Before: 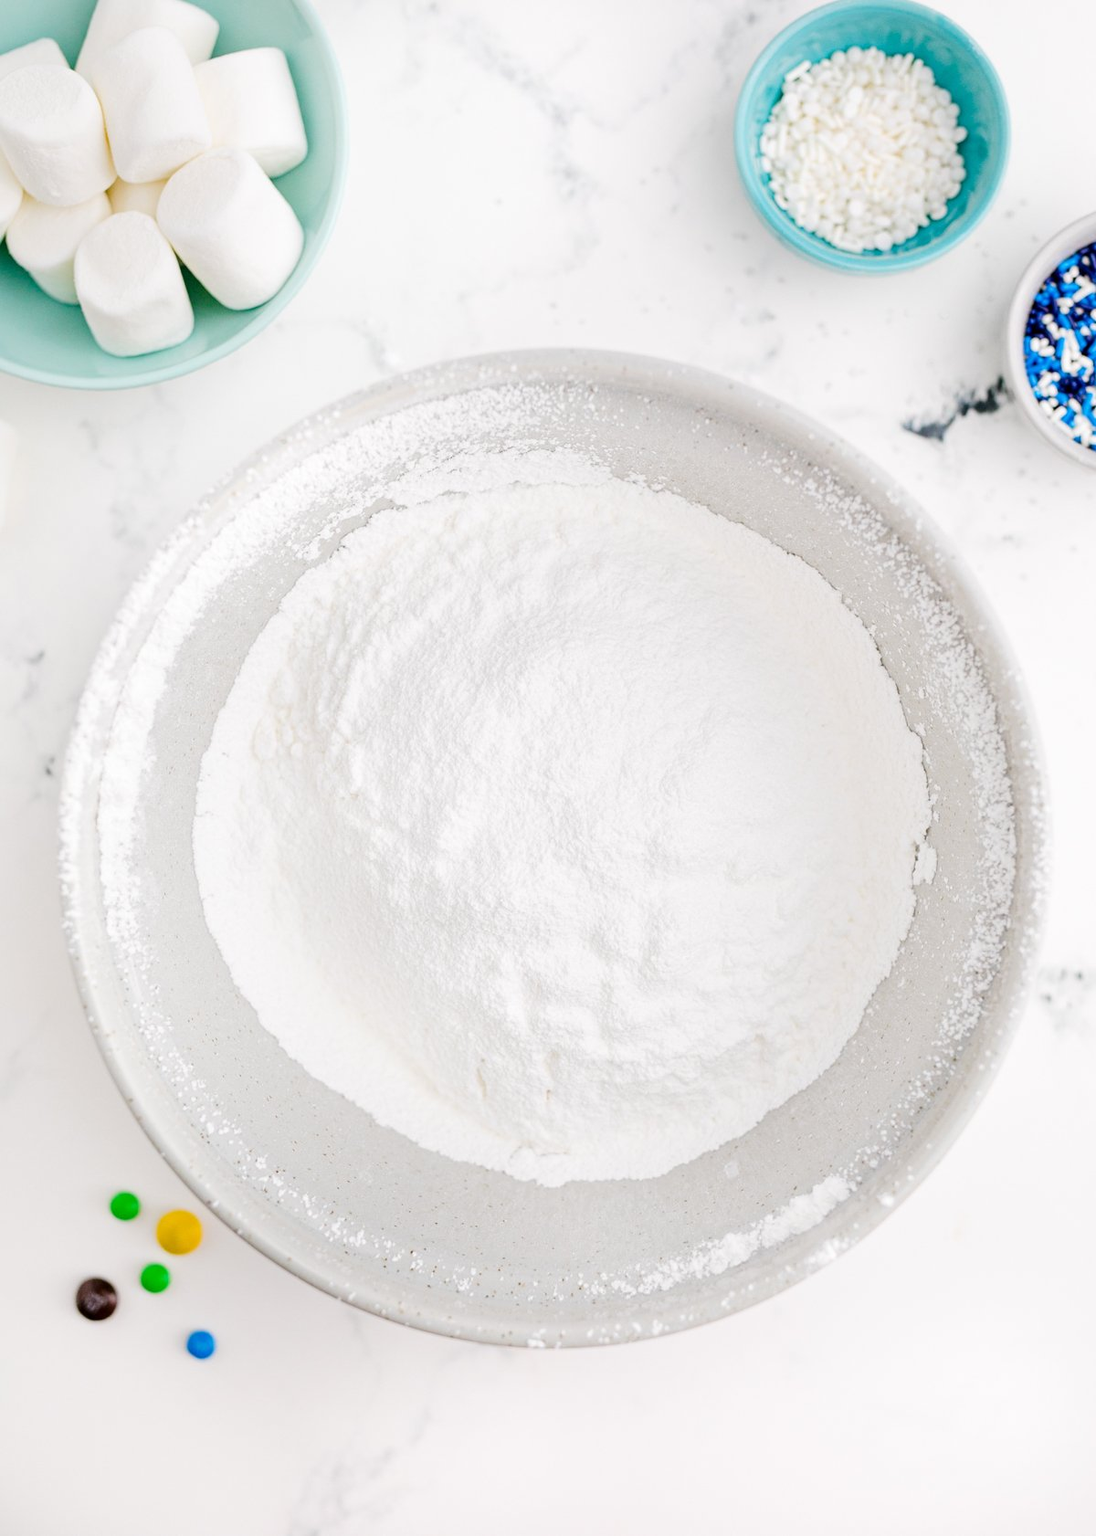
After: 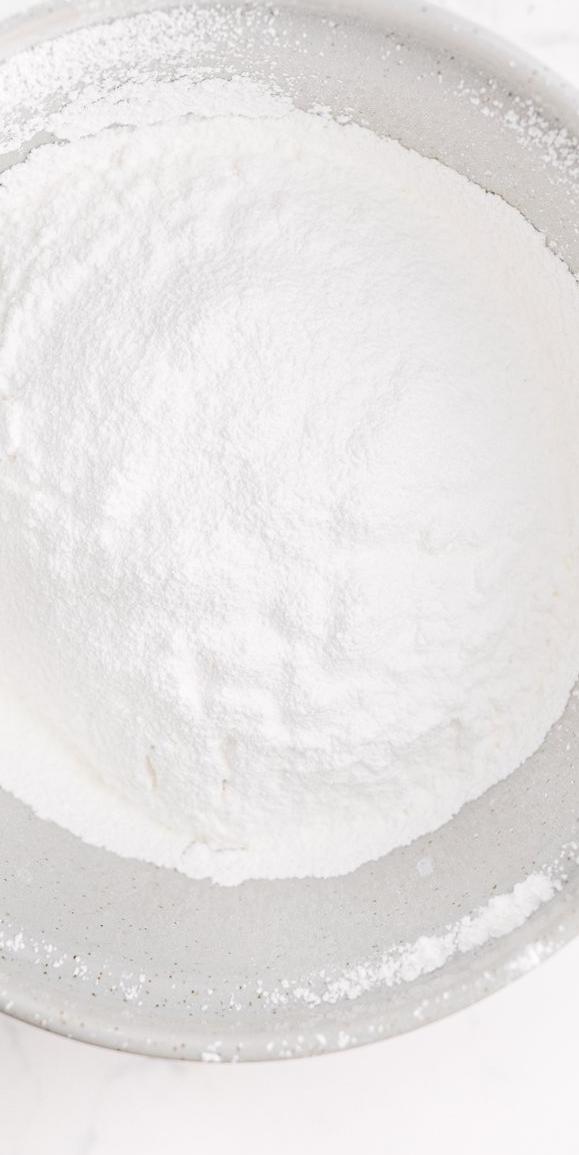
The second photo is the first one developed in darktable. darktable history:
tone equalizer: on, module defaults
crop: left 31.379%, top 24.658%, right 20.326%, bottom 6.628%
